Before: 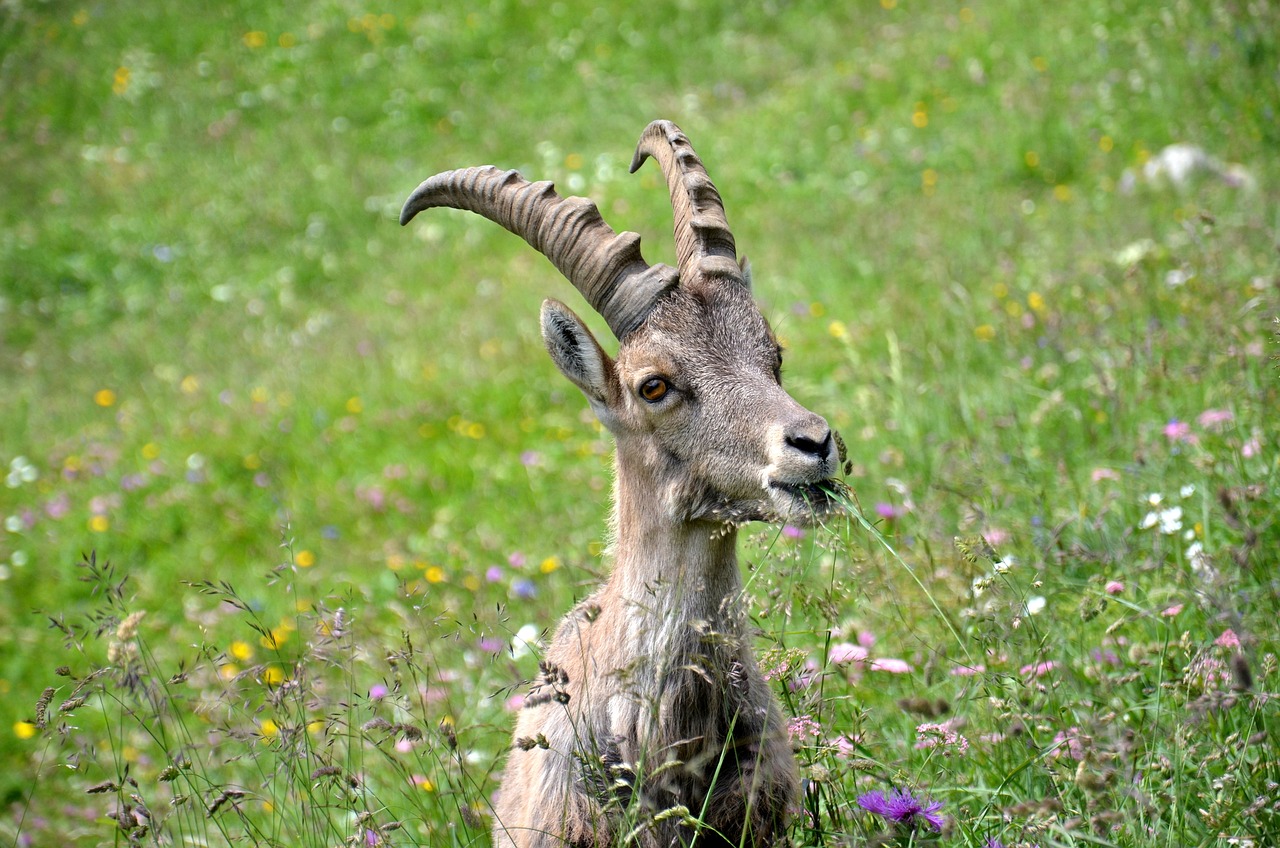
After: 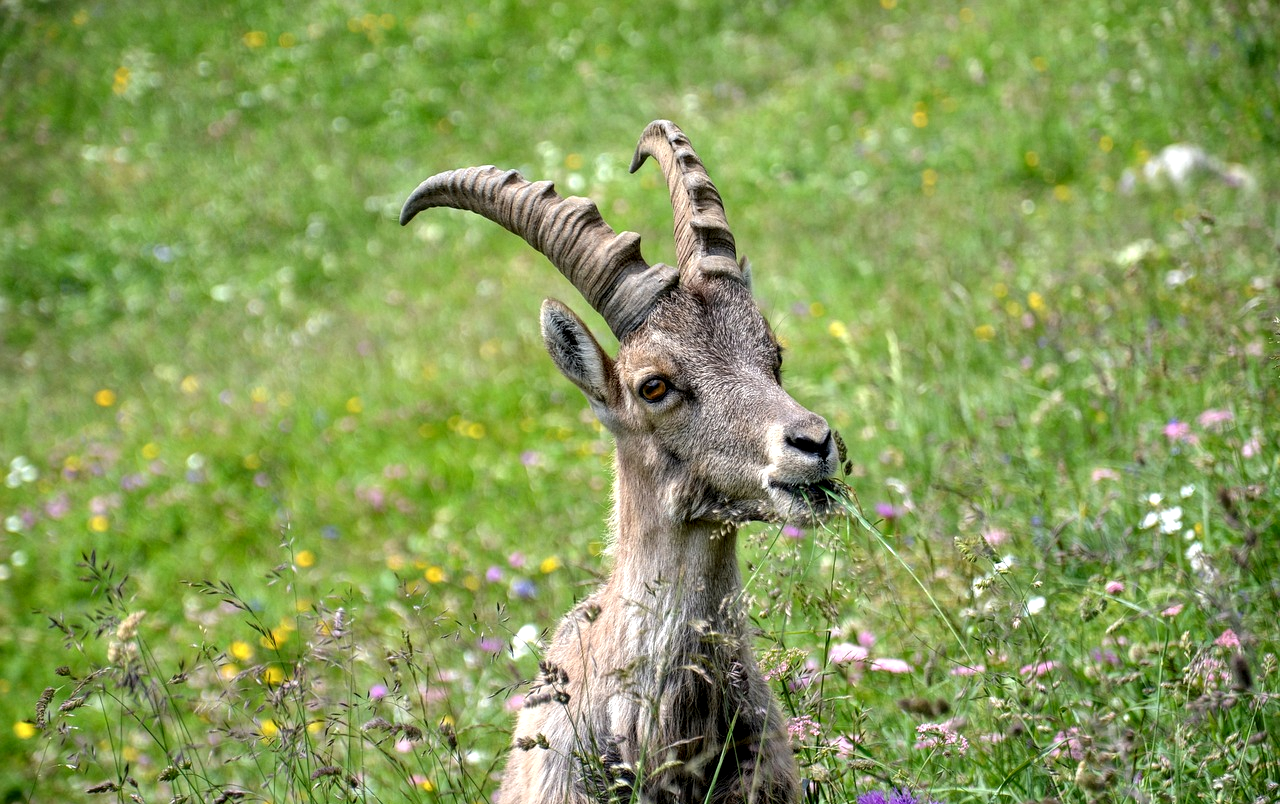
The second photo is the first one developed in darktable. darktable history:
crop and rotate: top 0%, bottom 5.097%
local contrast: highlights 40%, shadows 60%, detail 136%, midtone range 0.514
